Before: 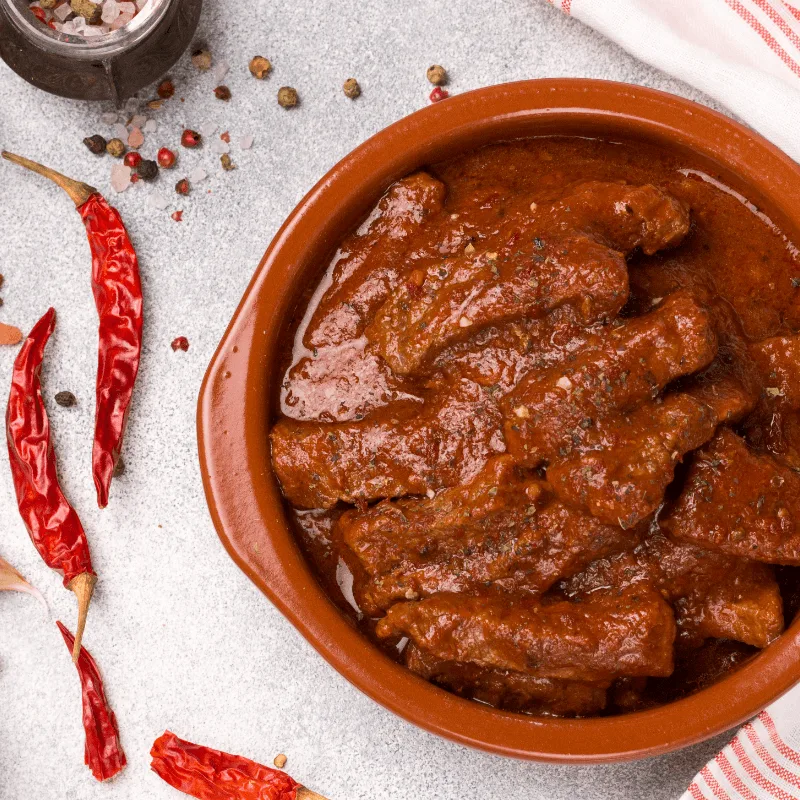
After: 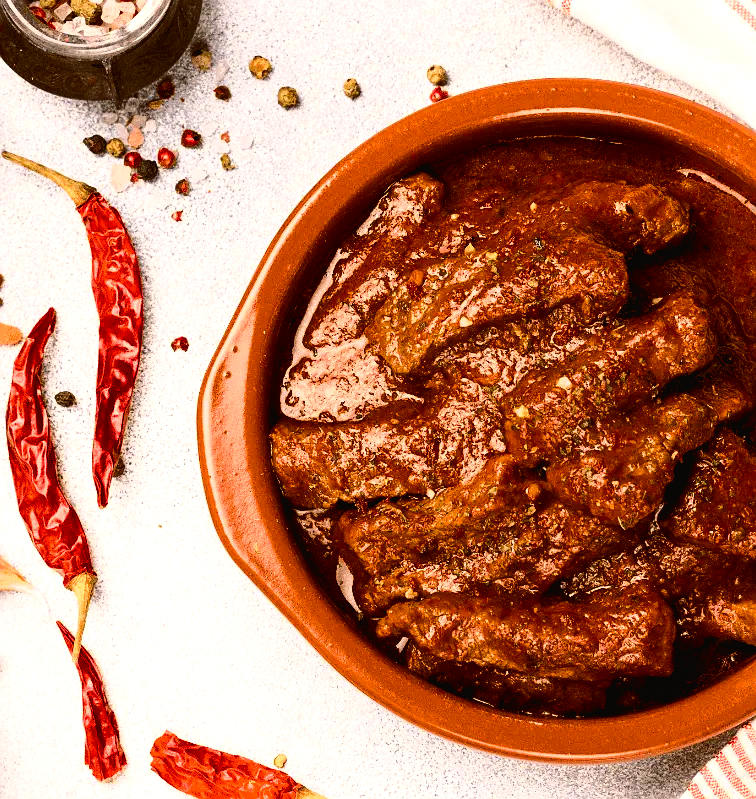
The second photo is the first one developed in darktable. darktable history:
sharpen: radius 1.004
tone curve: curves: ch0 [(0, 0.019) (0.078, 0.058) (0.223, 0.217) (0.424, 0.553) (0.631, 0.764) (0.816, 0.932) (1, 1)]; ch1 [(0, 0) (0.262, 0.227) (0.417, 0.386) (0.469, 0.467) (0.502, 0.503) (0.544, 0.548) (0.57, 0.579) (0.608, 0.62) (0.65, 0.68) (0.994, 0.987)]; ch2 [(0, 0) (0.262, 0.188) (0.5, 0.504) (0.553, 0.592) (0.599, 0.653) (1, 1)], color space Lab, independent channels, preserve colors none
color balance rgb: highlights gain › chroma 1.094%, highlights gain › hue 53.66°, global offset › luminance -0.479%, perceptual saturation grading › global saturation 20%, perceptual saturation grading › highlights -25.163%, perceptual saturation grading › shadows 49.862%, perceptual brilliance grading › global brilliance 14.466%, perceptual brilliance grading › shadows -34.972%
crop and rotate: left 0%, right 5.387%
